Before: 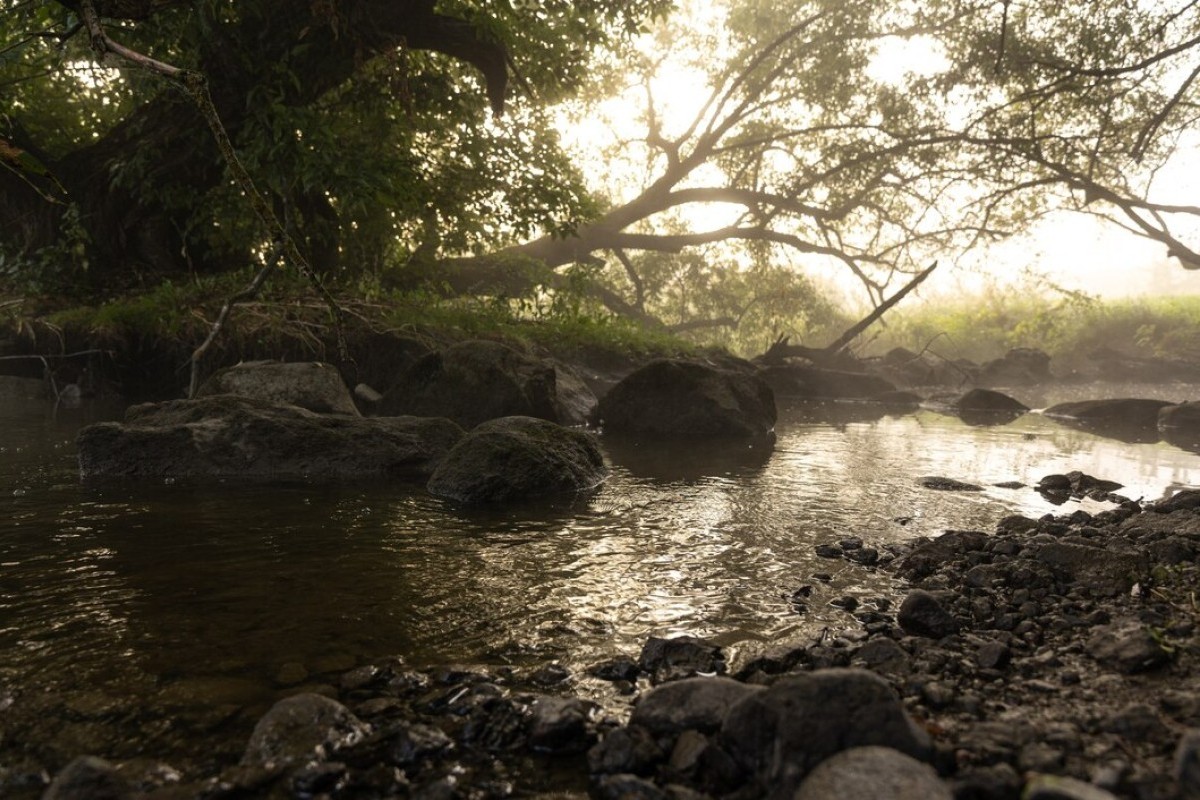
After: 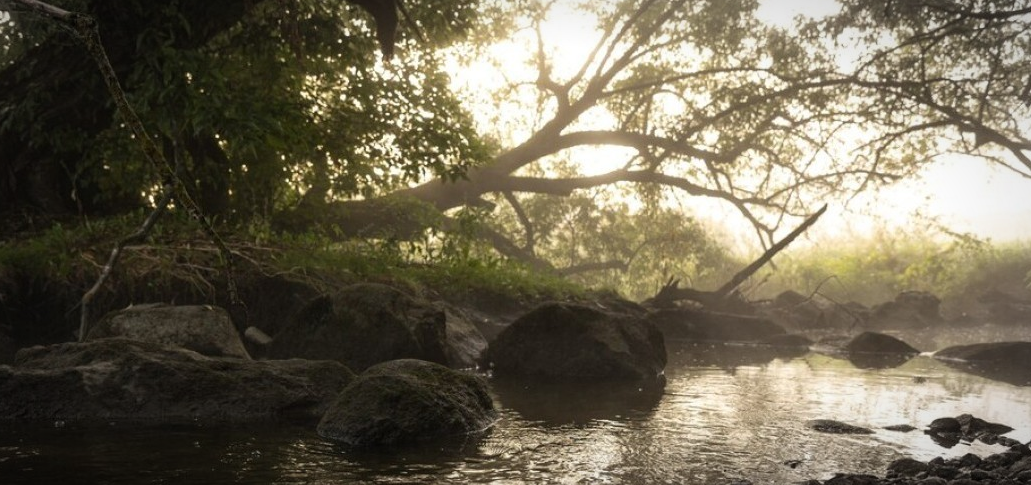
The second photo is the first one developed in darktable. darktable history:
crop and rotate: left 9.238%, top 7.125%, right 4.836%, bottom 32.209%
vignetting: fall-off start 81.38%, fall-off radius 61.41%, automatic ratio true, width/height ratio 1.418
